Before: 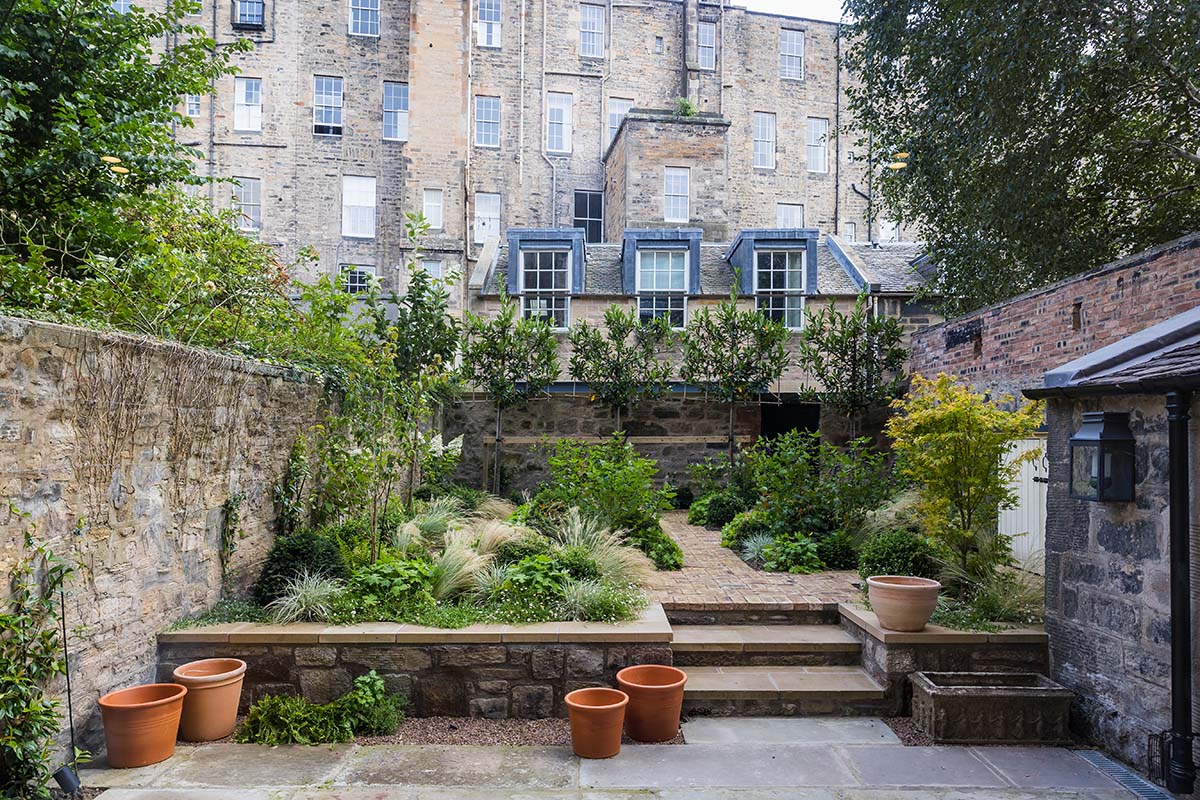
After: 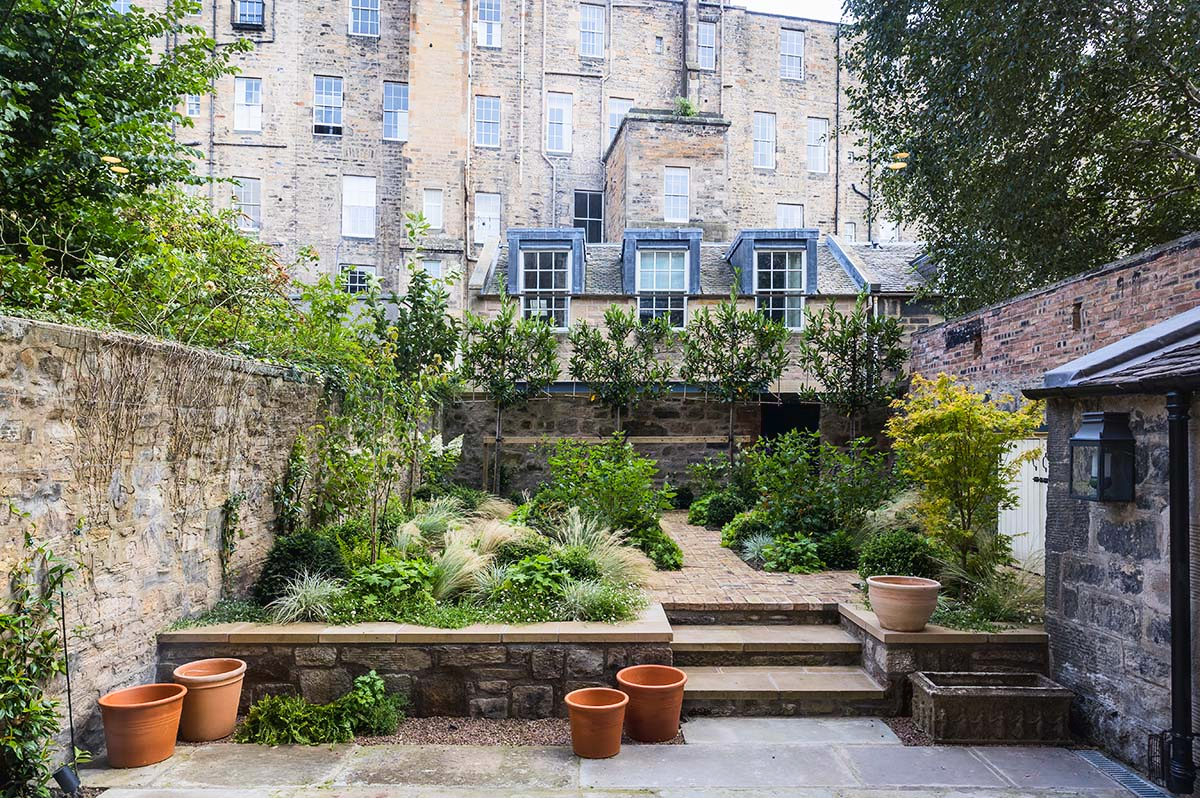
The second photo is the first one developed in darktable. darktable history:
crop: top 0.05%, bottom 0.098%
tone curve: curves: ch0 [(0.016, 0.023) (0.248, 0.252) (0.732, 0.797) (1, 1)], color space Lab, linked channels, preserve colors none
